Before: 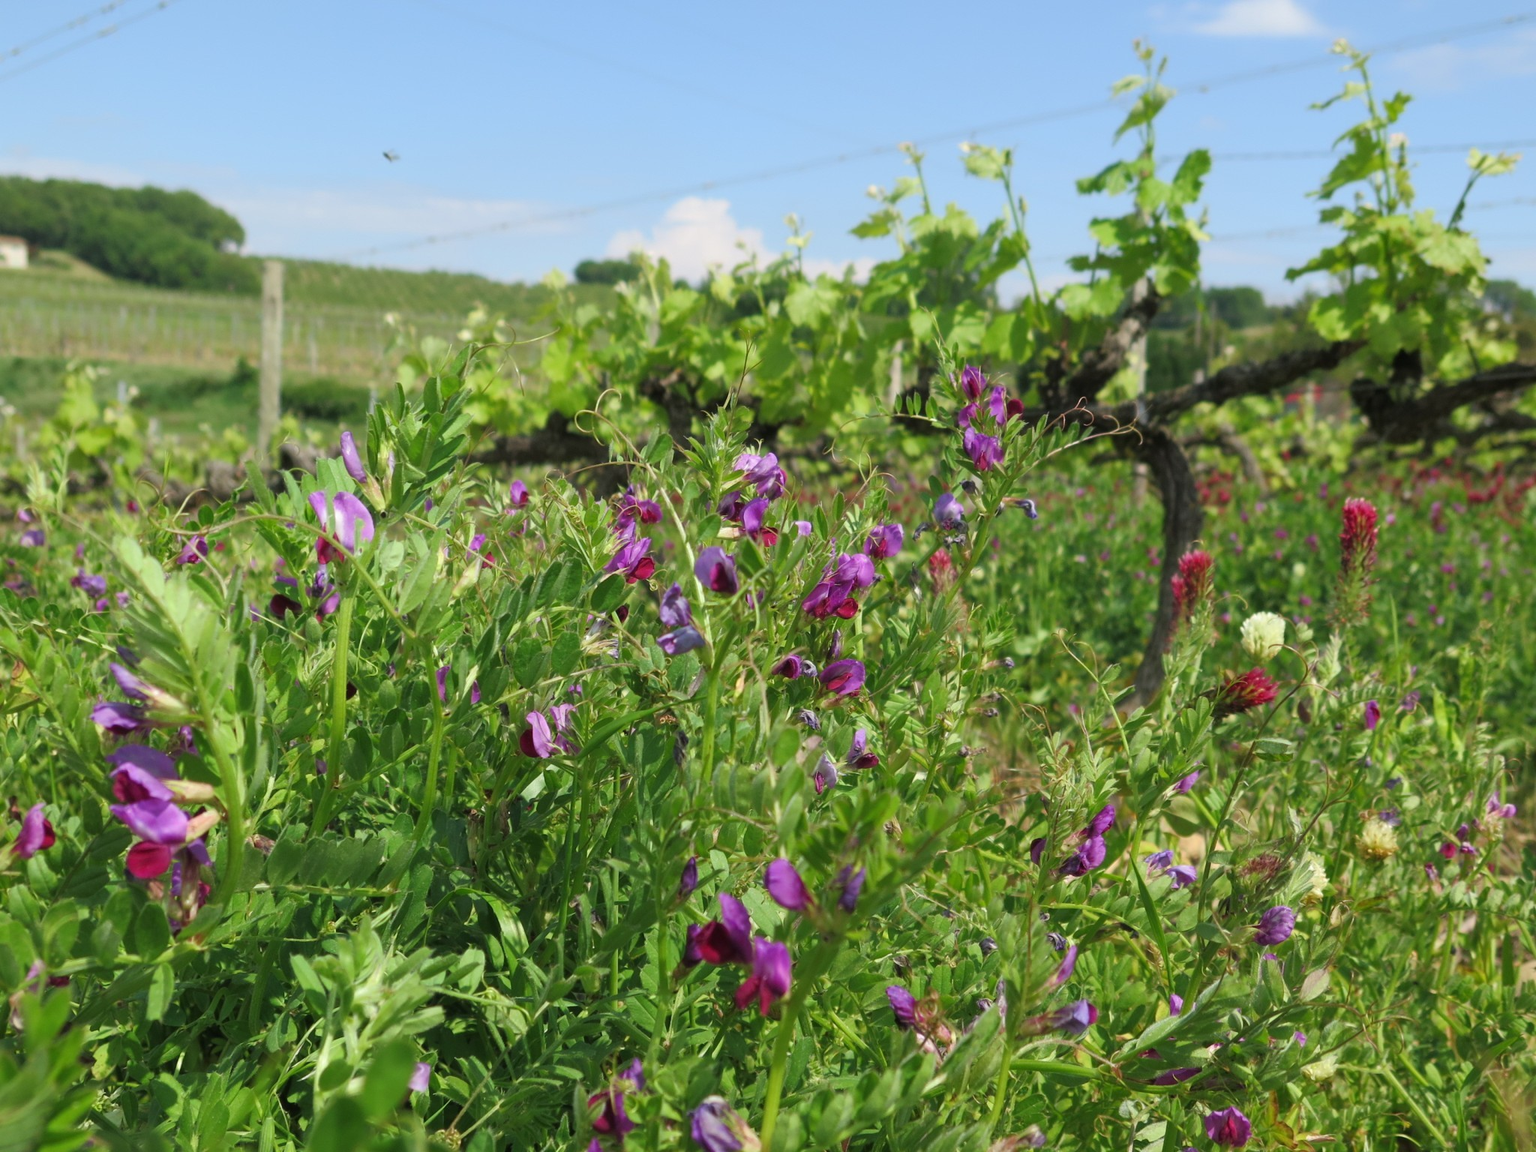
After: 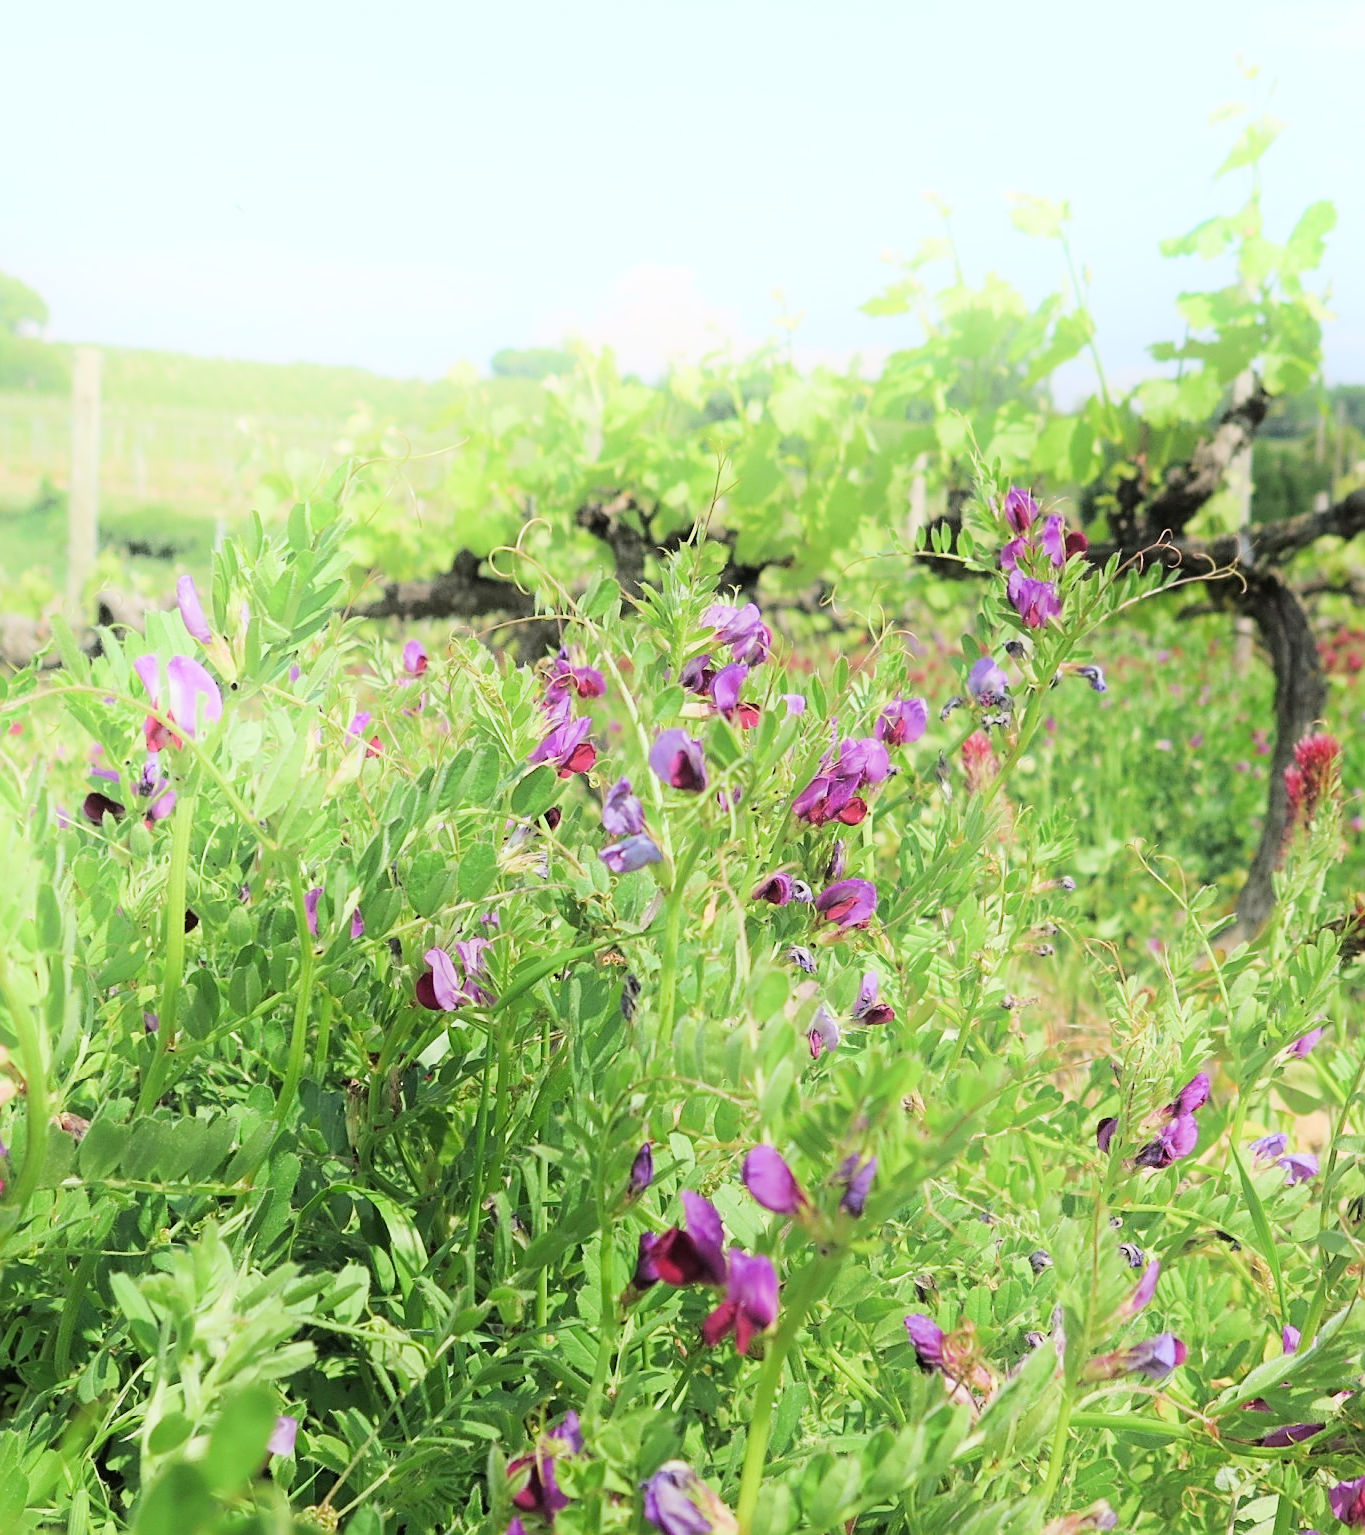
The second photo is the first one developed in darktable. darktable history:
crop and rotate: left 13.537%, right 19.796%
color zones: curves: ch0 [(0.068, 0.464) (0.25, 0.5) (0.48, 0.508) (0.75, 0.536) (0.886, 0.476) (0.967, 0.456)]; ch1 [(0.066, 0.456) (0.25, 0.5) (0.616, 0.508) (0.746, 0.56) (0.934, 0.444)]
filmic rgb: black relative exposure -7.32 EV, white relative exposure 5.09 EV, hardness 3.2
exposure: black level correction 0, exposure 1.2 EV, compensate exposure bias true, compensate highlight preservation false
sharpen: on, module defaults
shadows and highlights: shadows -21.3, highlights 100, soften with gaussian
